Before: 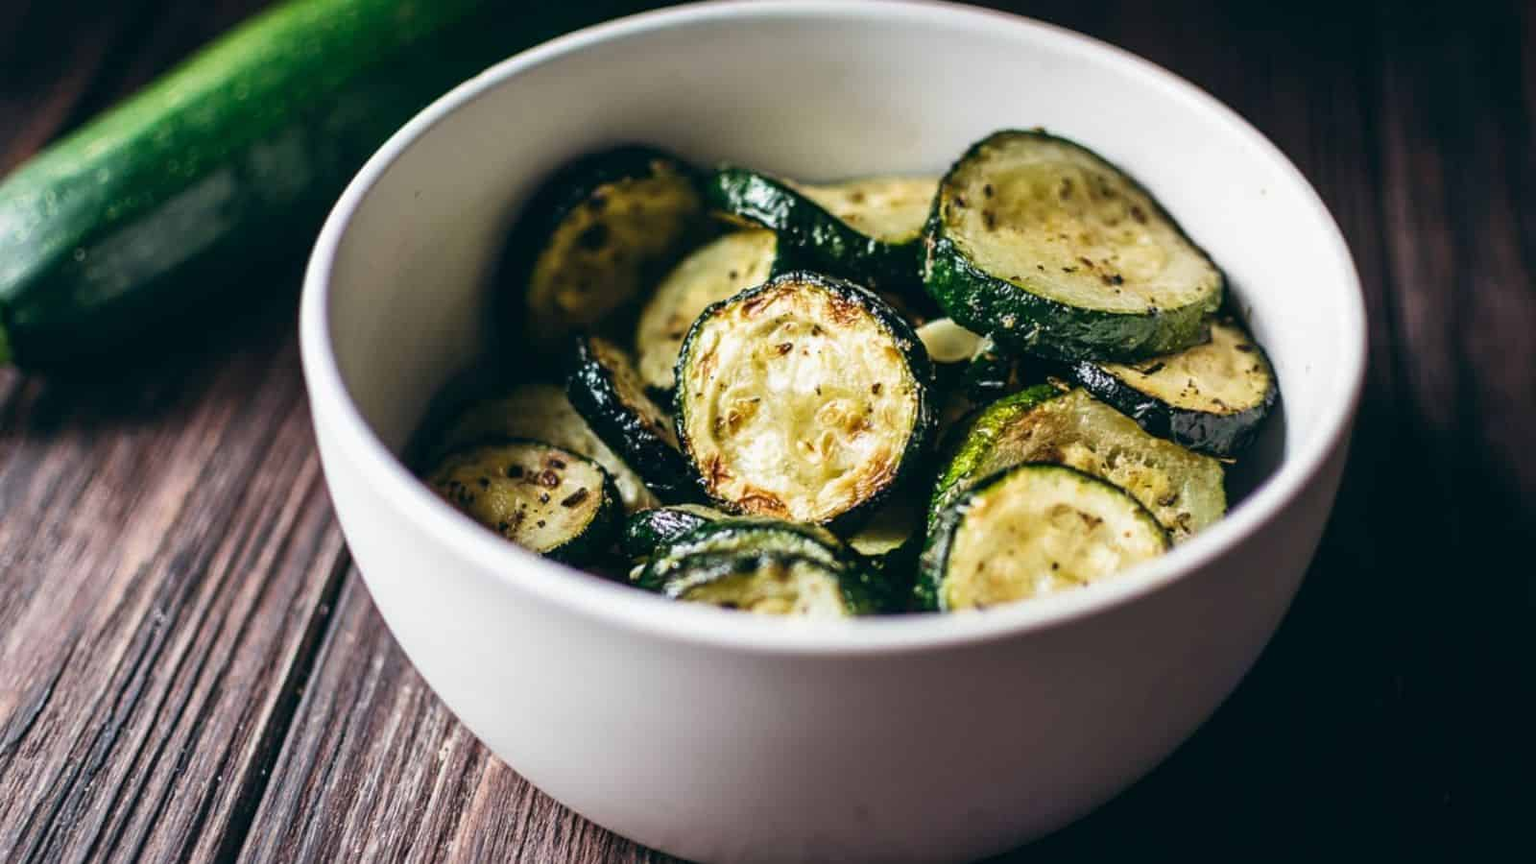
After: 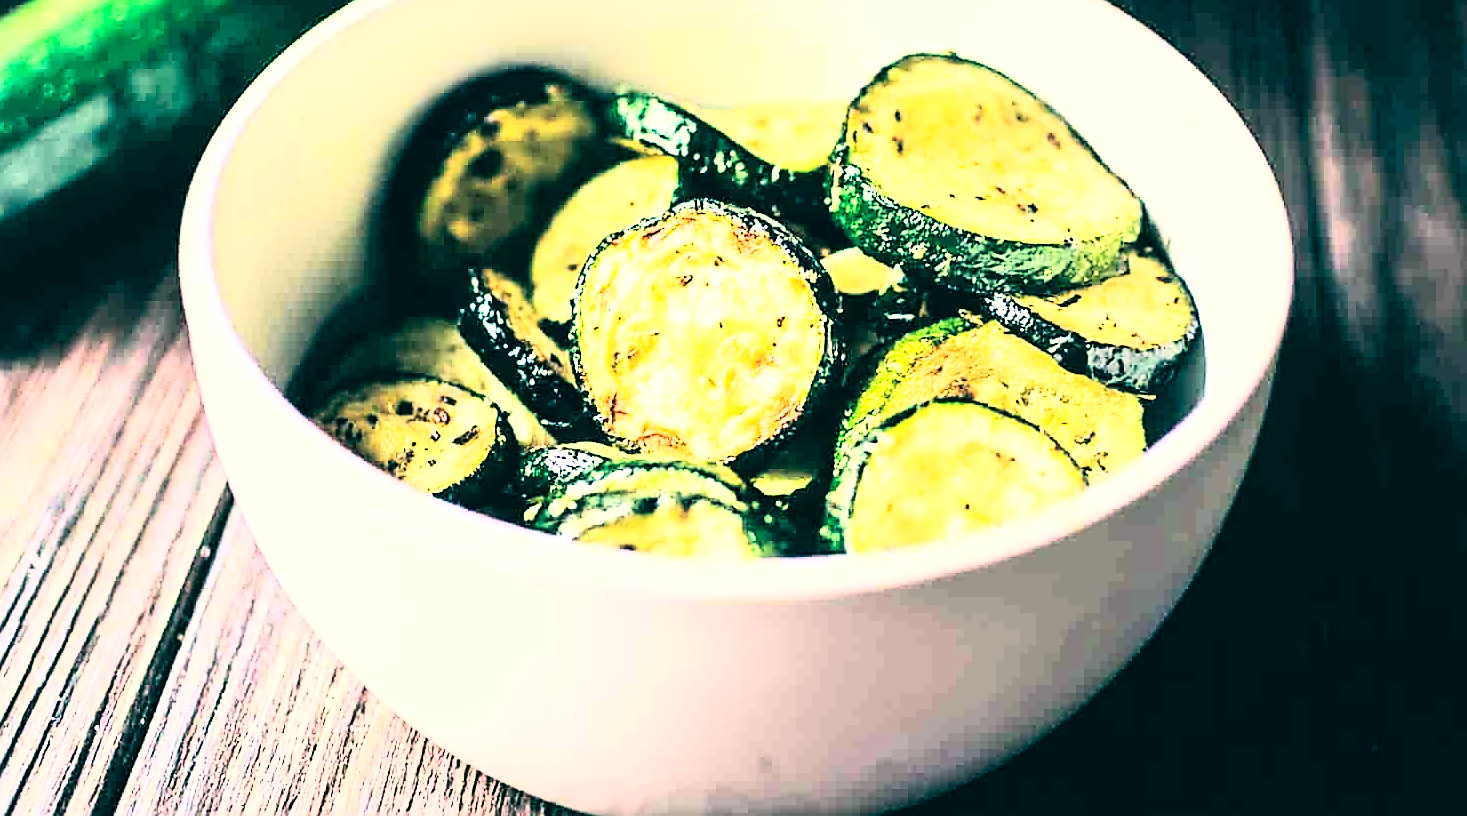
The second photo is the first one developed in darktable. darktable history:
crop and rotate: left 8.262%, top 9.226%
exposure: black level correction 0.001, exposure 1.822 EV, compensate exposure bias true, compensate highlight preservation false
rgb curve: curves: ch0 [(0, 0) (0.21, 0.15) (0.24, 0.21) (0.5, 0.75) (0.75, 0.96) (0.89, 0.99) (1, 1)]; ch1 [(0, 0.02) (0.21, 0.13) (0.25, 0.2) (0.5, 0.67) (0.75, 0.9) (0.89, 0.97) (1, 1)]; ch2 [(0, 0.02) (0.21, 0.13) (0.25, 0.2) (0.5, 0.67) (0.75, 0.9) (0.89, 0.97) (1, 1)], compensate middle gray true
color balance: lift [1.005, 0.99, 1.007, 1.01], gamma [1, 0.979, 1.011, 1.021], gain [0.923, 1.098, 1.025, 0.902], input saturation 90.45%, contrast 7.73%, output saturation 105.91%
sharpen: radius 1.4, amount 1.25, threshold 0.7
